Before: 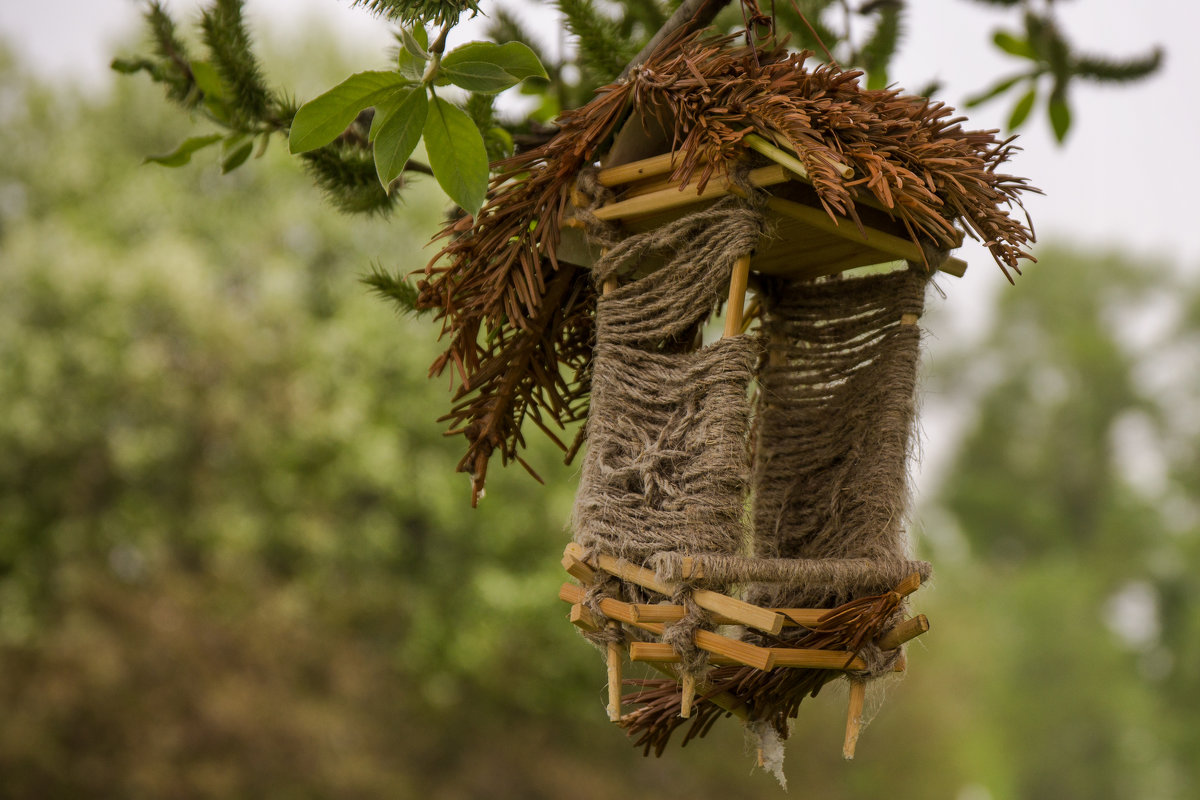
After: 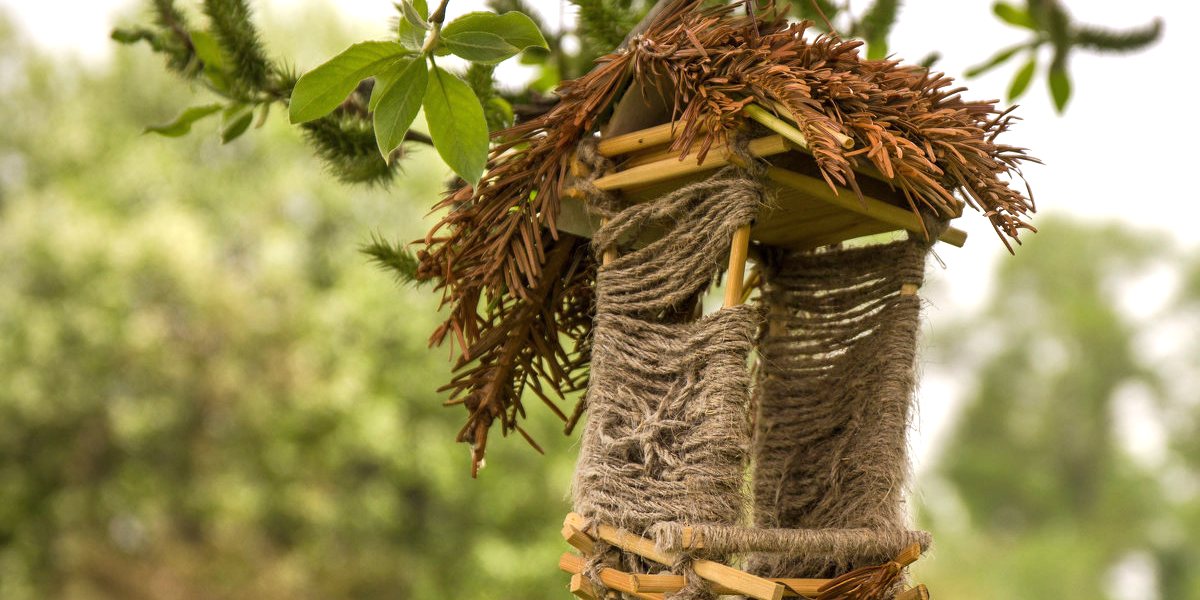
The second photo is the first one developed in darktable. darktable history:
exposure: black level correction 0, exposure 0.5 EV, compensate exposure bias true, compensate highlight preservation false
crop: top 3.857%, bottom 21.132%
